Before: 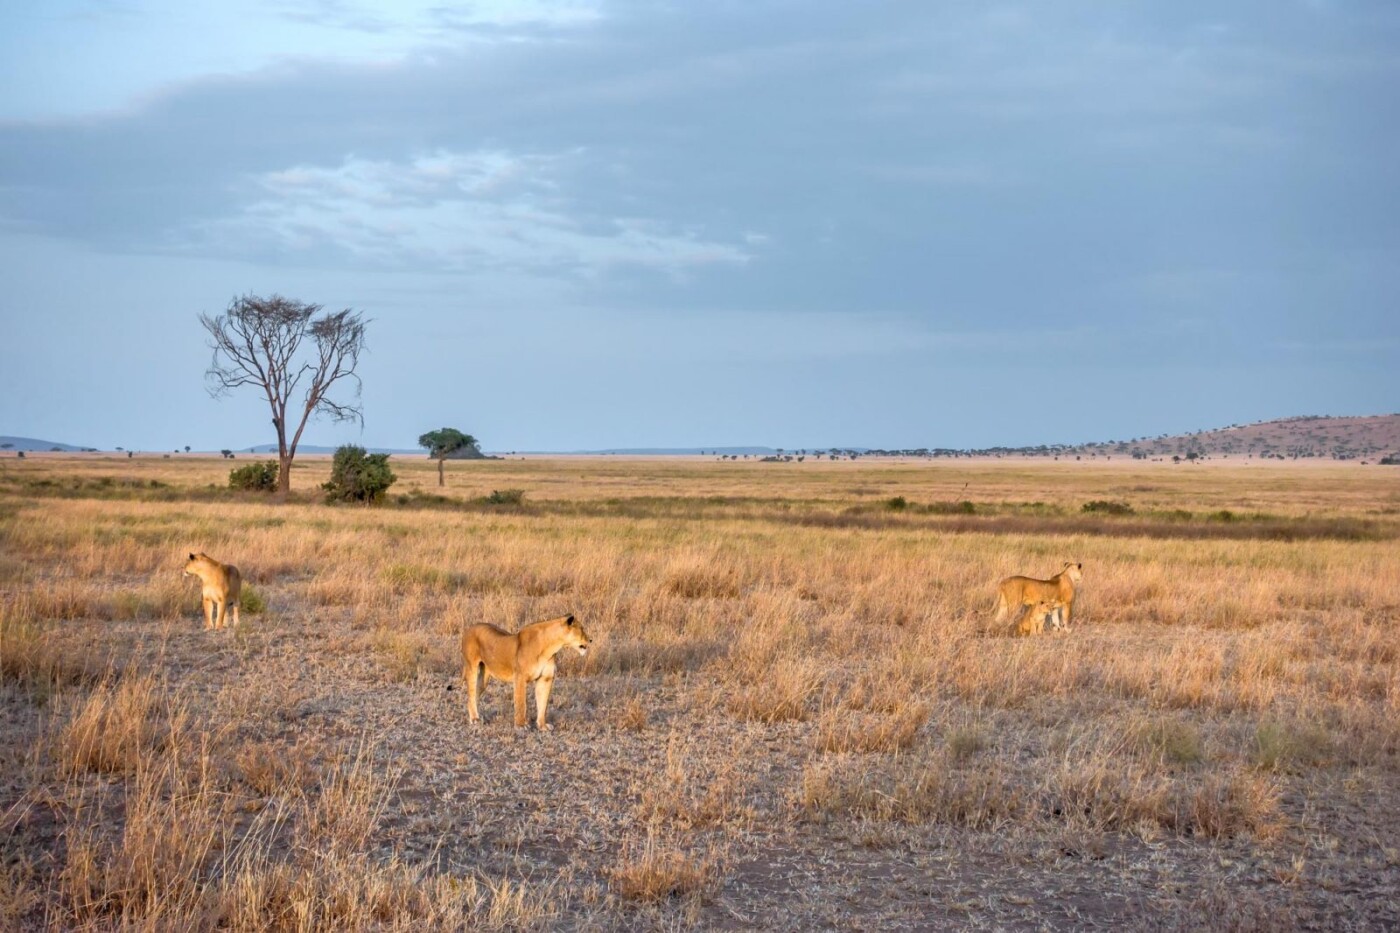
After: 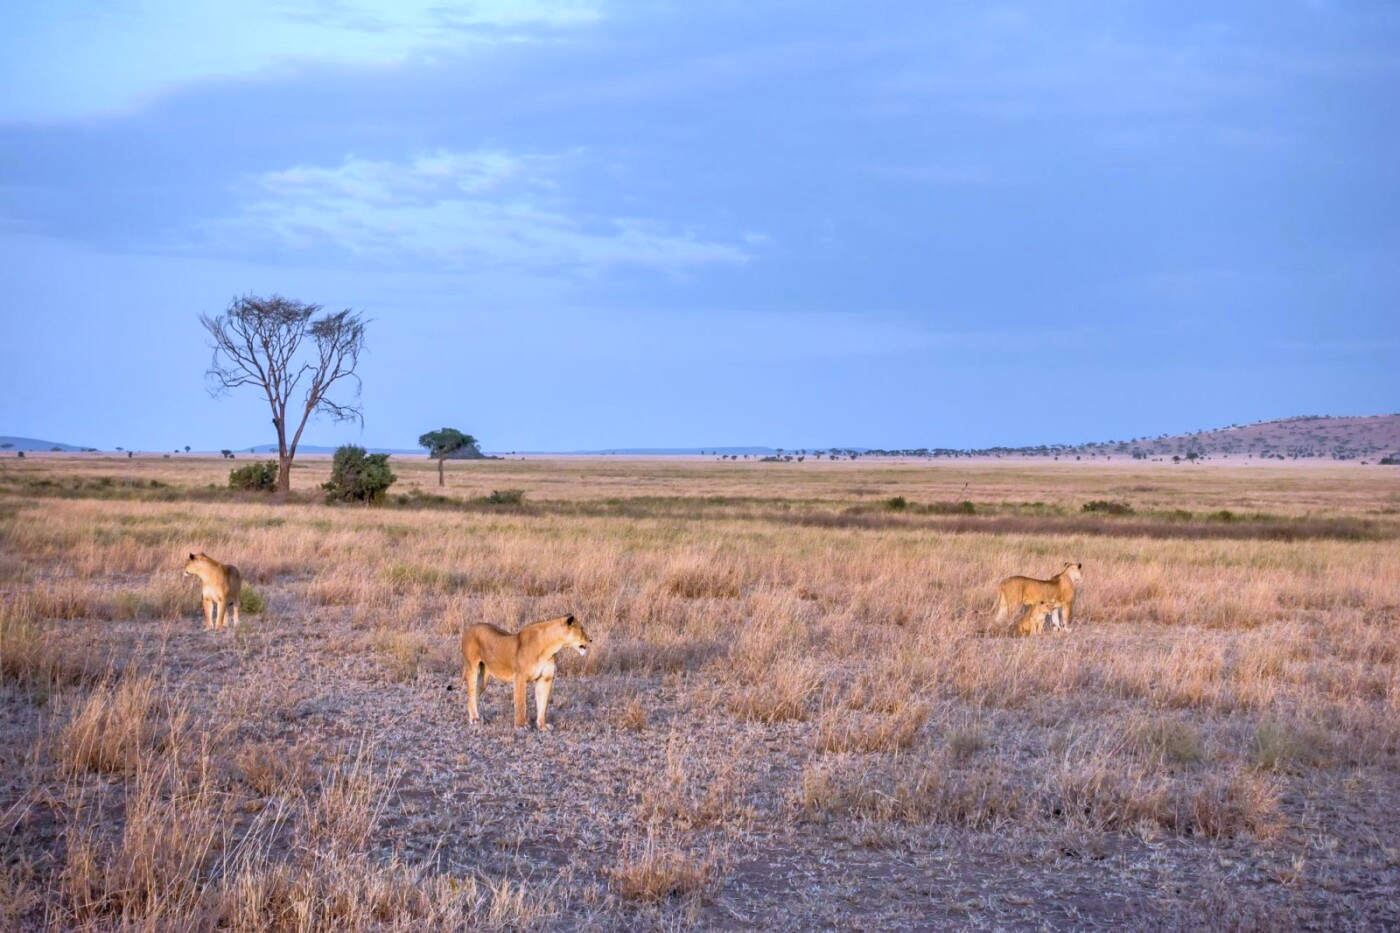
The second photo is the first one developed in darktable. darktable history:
color calibration: illuminant as shot in camera, x 0.379, y 0.396, temperature 4142.93 K
